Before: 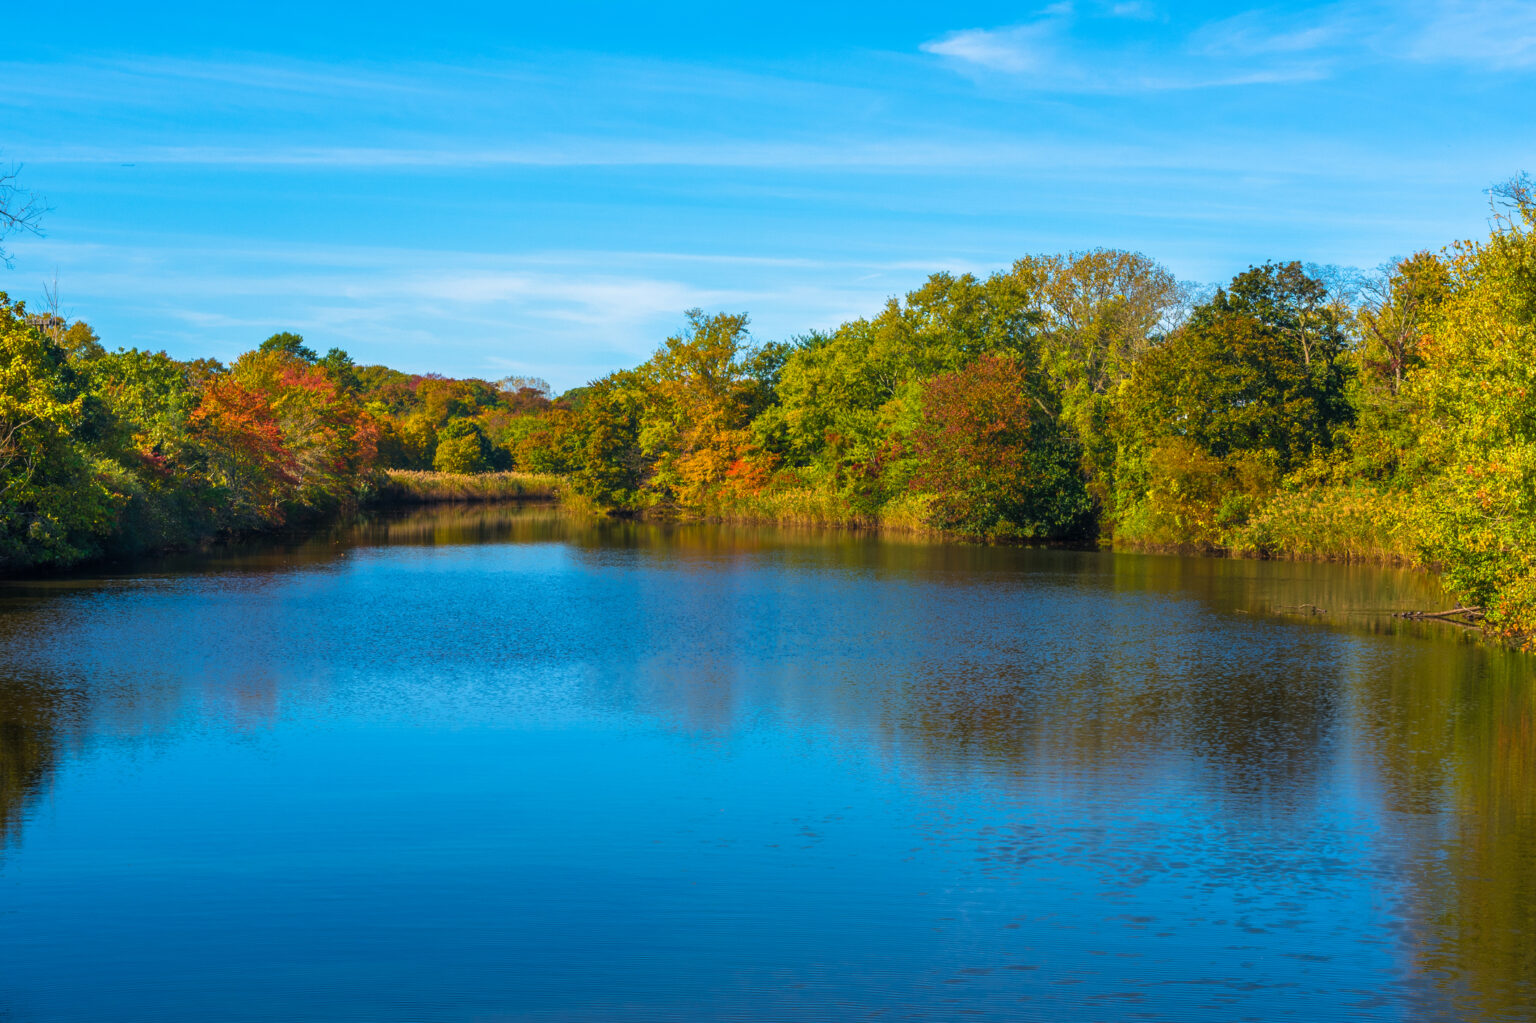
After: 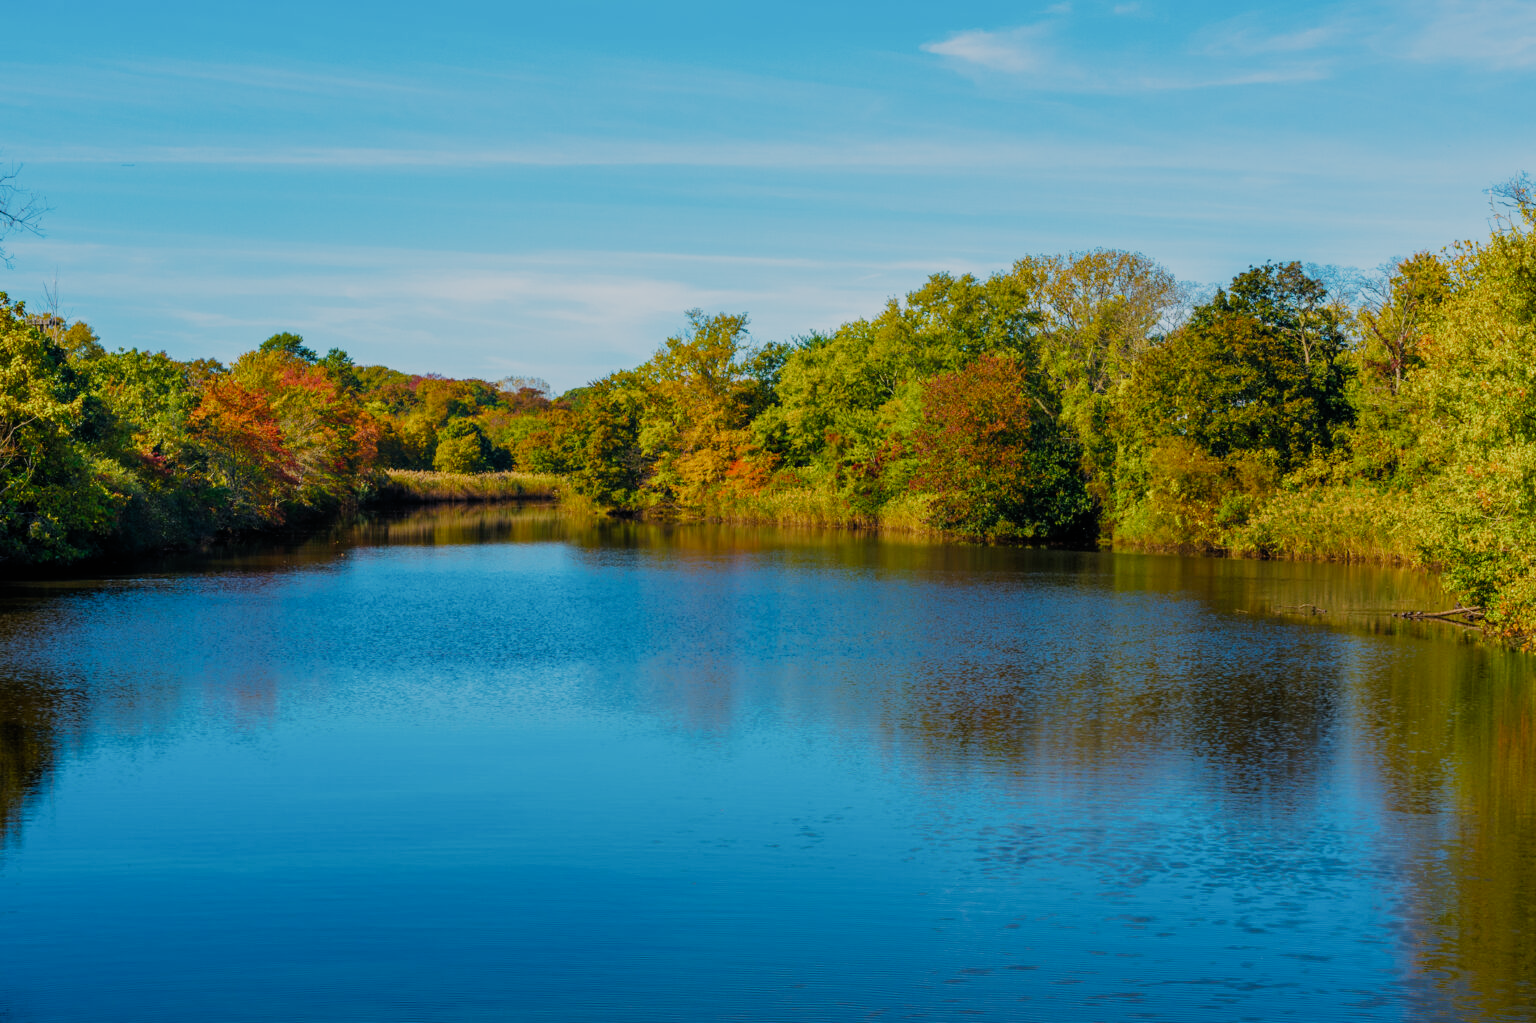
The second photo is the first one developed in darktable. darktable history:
filmic rgb: black relative exposure -7.65 EV, white relative exposure 4.56 EV, hardness 3.61, add noise in highlights 0, preserve chrominance no, color science v3 (2019), use custom middle-gray values true, contrast in highlights soft
